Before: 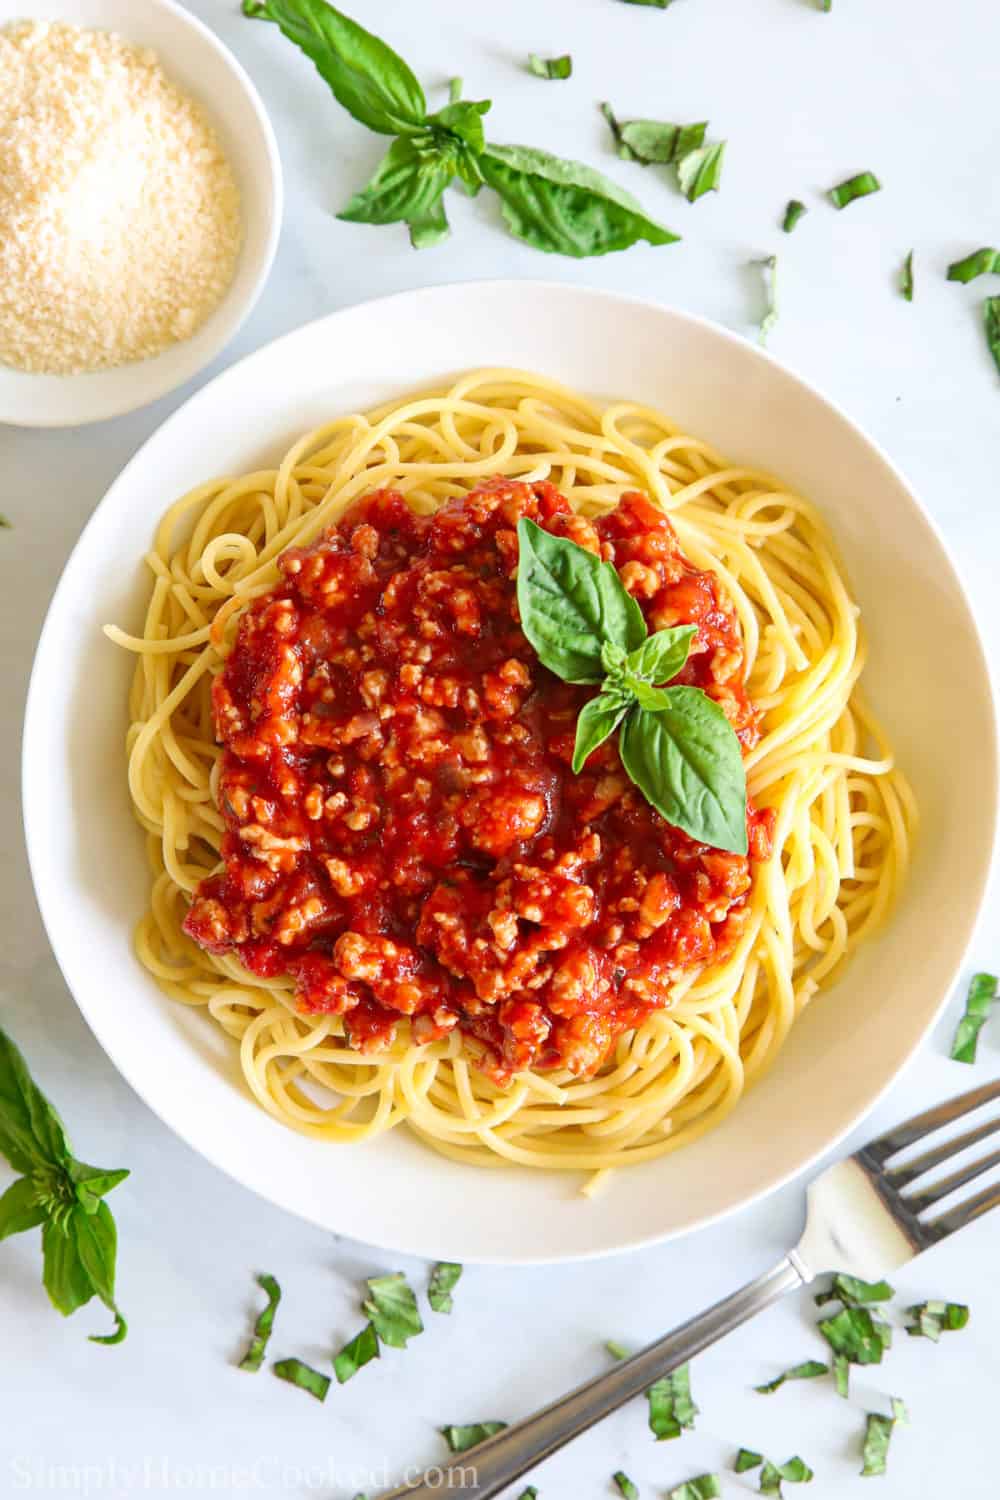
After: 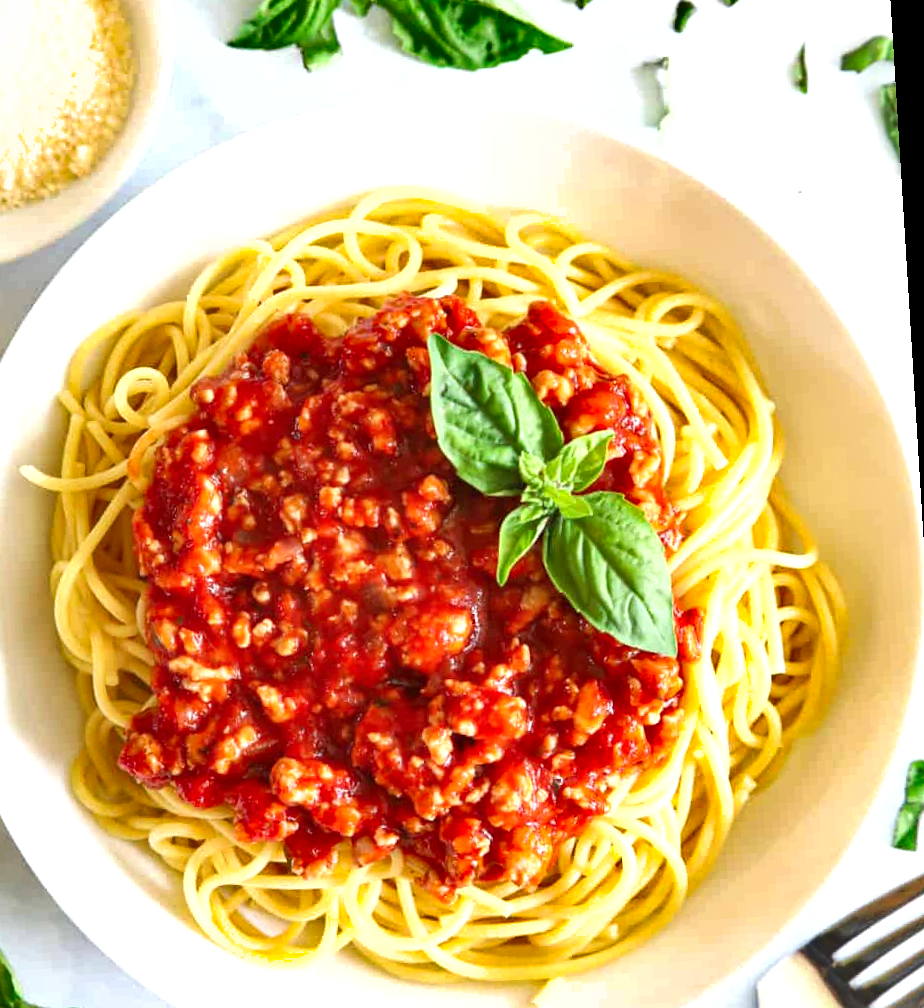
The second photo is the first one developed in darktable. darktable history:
crop: left 8.155%, top 6.611%, bottom 15.385%
shadows and highlights: shadows 25, highlights -48, soften with gaussian
rotate and perspective: rotation -3.52°, crop left 0.036, crop right 0.964, crop top 0.081, crop bottom 0.919
exposure: exposure 0.496 EV, compensate highlight preservation false
